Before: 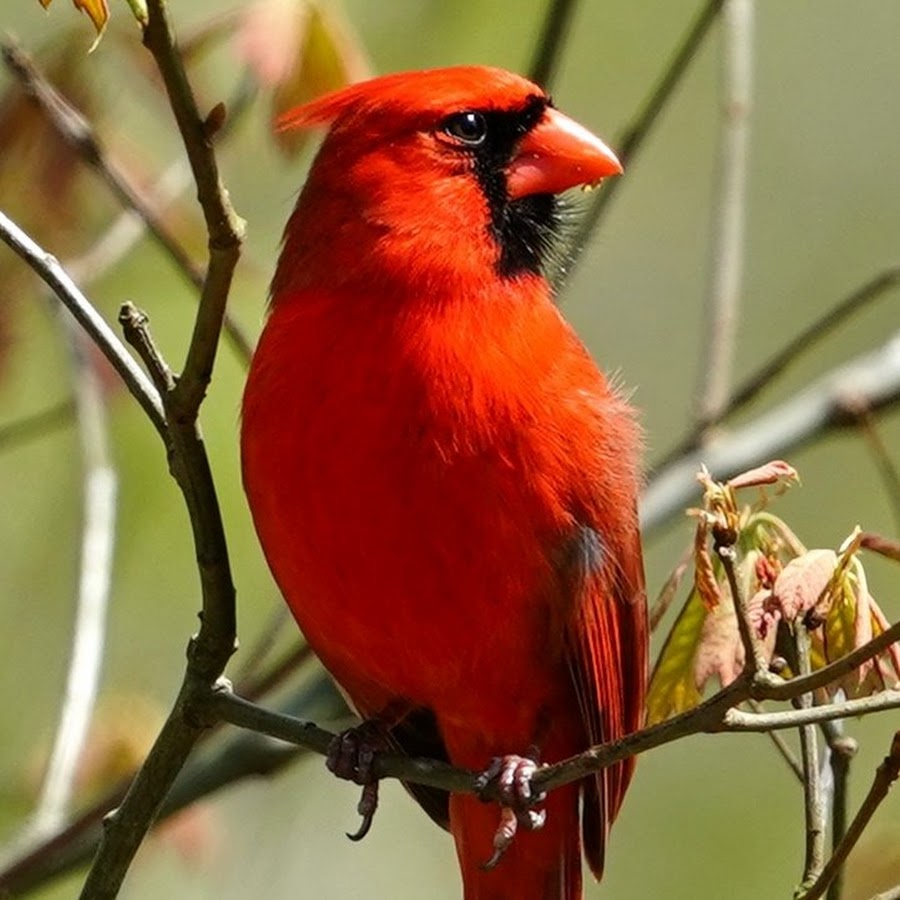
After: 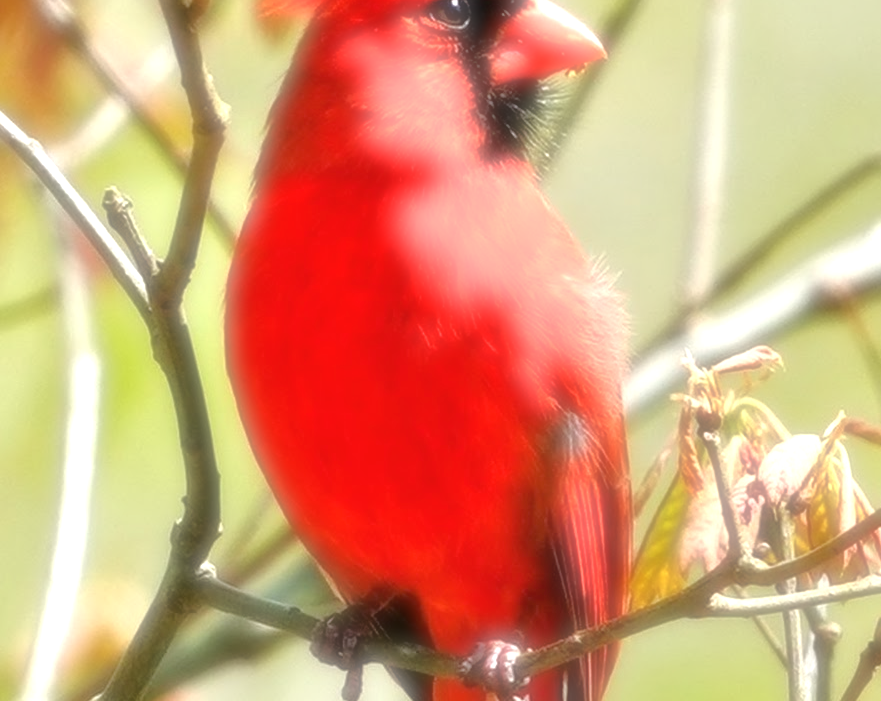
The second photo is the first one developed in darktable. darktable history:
tone equalizer: -7 EV 0.15 EV, -6 EV 0.6 EV, -5 EV 1.15 EV, -4 EV 1.33 EV, -3 EV 1.15 EV, -2 EV 0.6 EV, -1 EV 0.15 EV, mask exposure compensation -0.5 EV
exposure: black level correction 0, exposure 1.1 EV, compensate exposure bias true, compensate highlight preservation false
color balance rgb: saturation formula JzAzBz (2021)
crop and rotate: left 1.814%, top 12.818%, right 0.25%, bottom 9.225%
soften: on, module defaults
